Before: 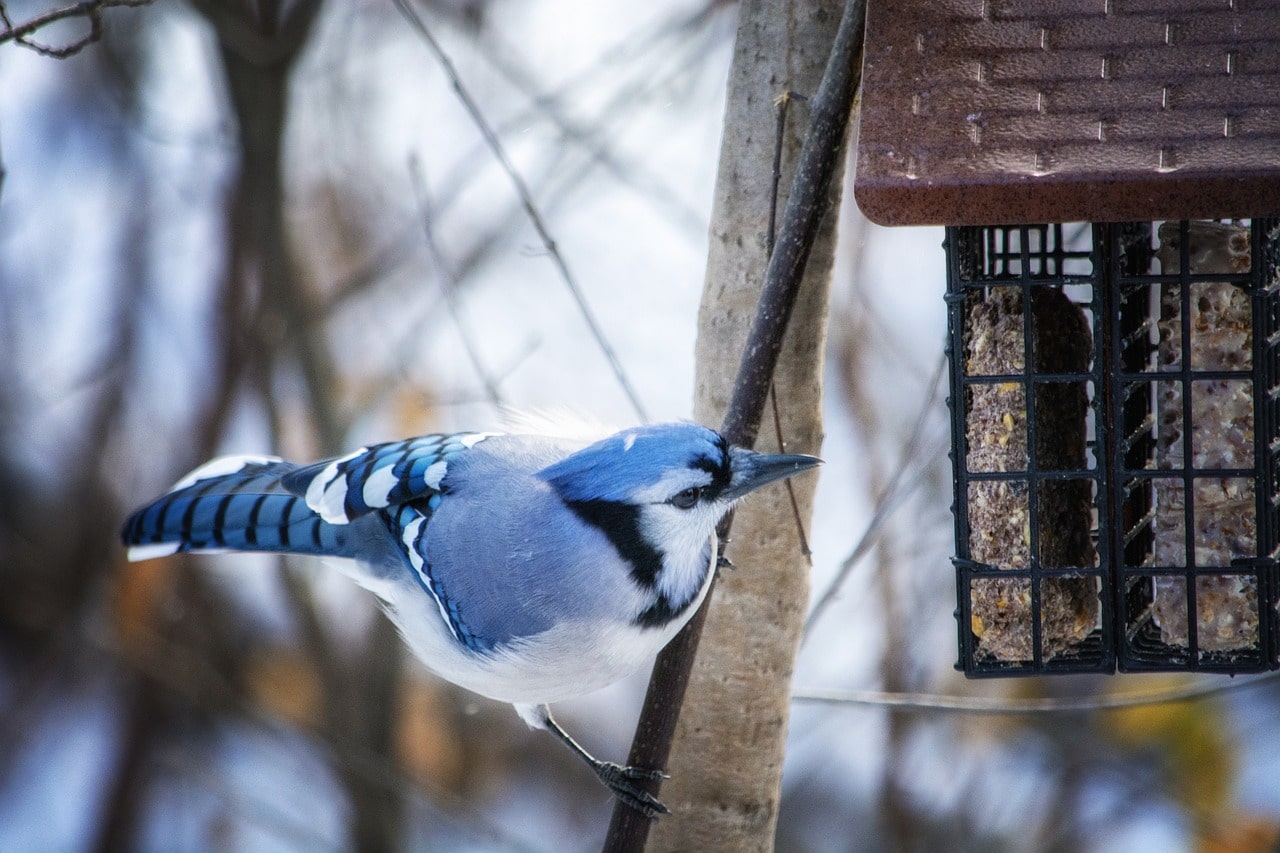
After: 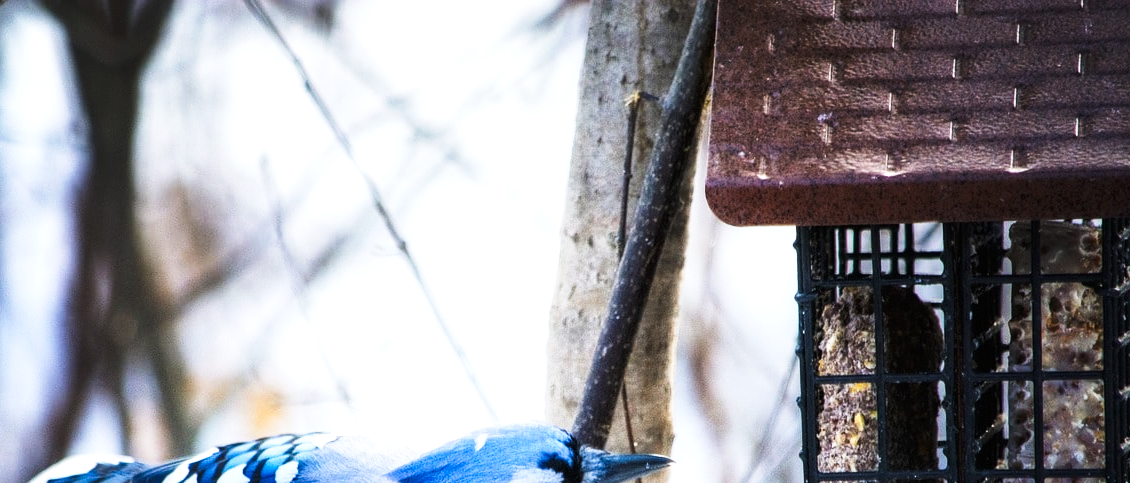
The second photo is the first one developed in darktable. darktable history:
crop and rotate: left 11.708%, bottom 43.286%
exposure: black level correction 0, exposure 0.5 EV, compensate highlight preservation false
tone curve: curves: ch0 [(0, 0) (0.004, 0.001) (0.133, 0.078) (0.325, 0.241) (0.832, 0.917) (1, 1)], preserve colors none
